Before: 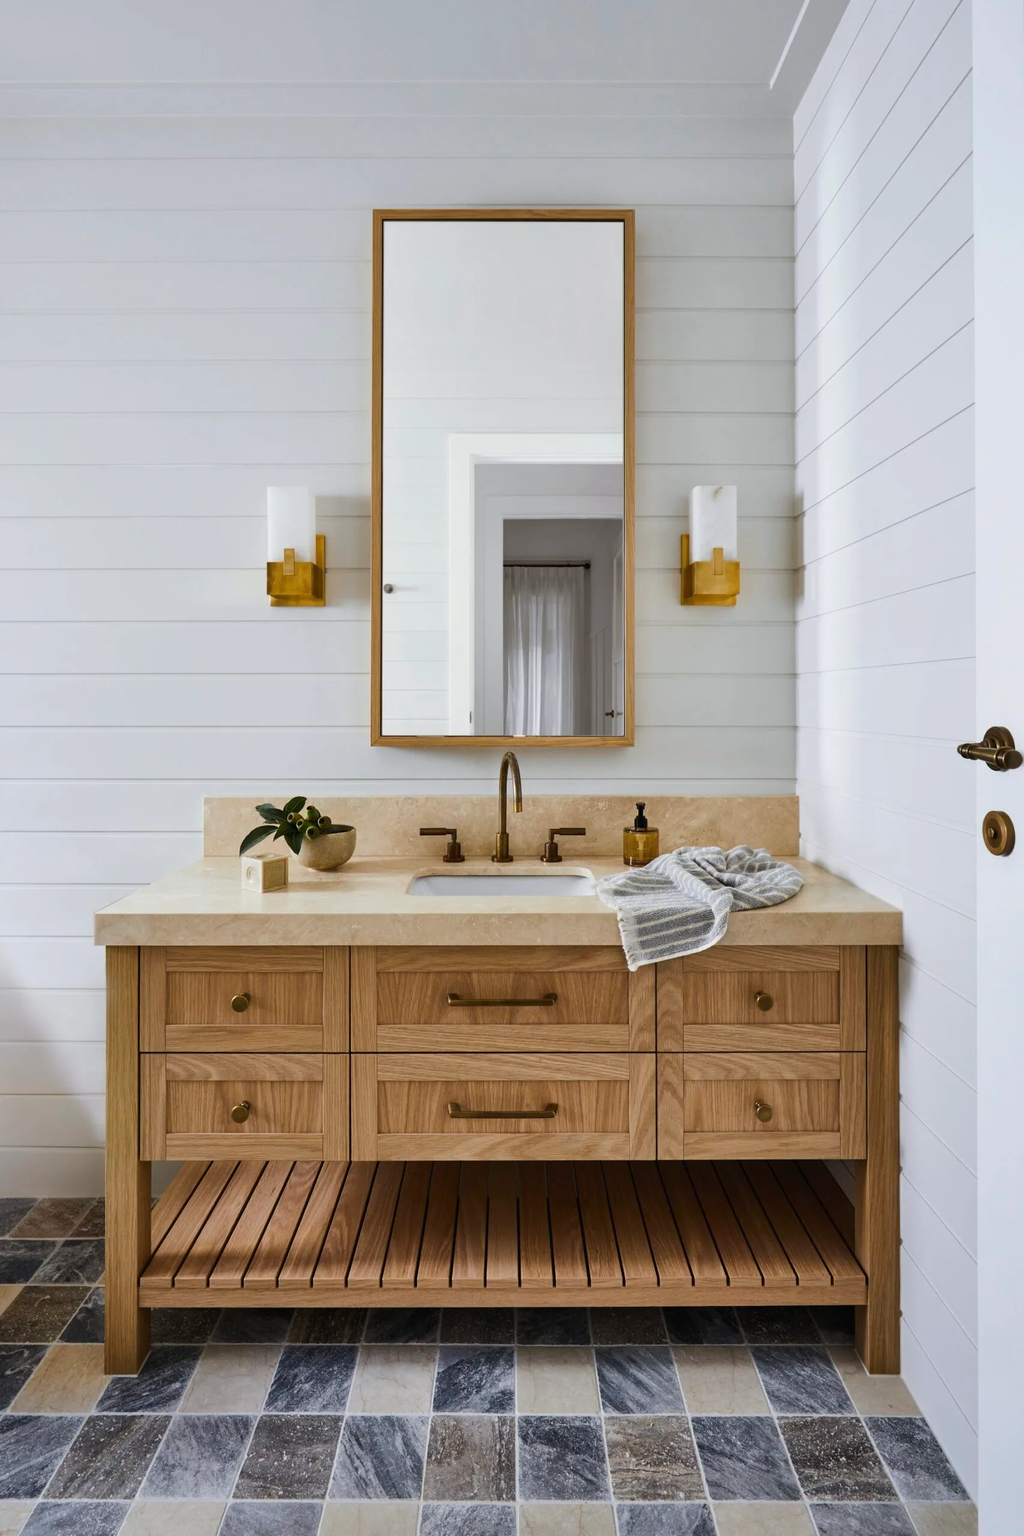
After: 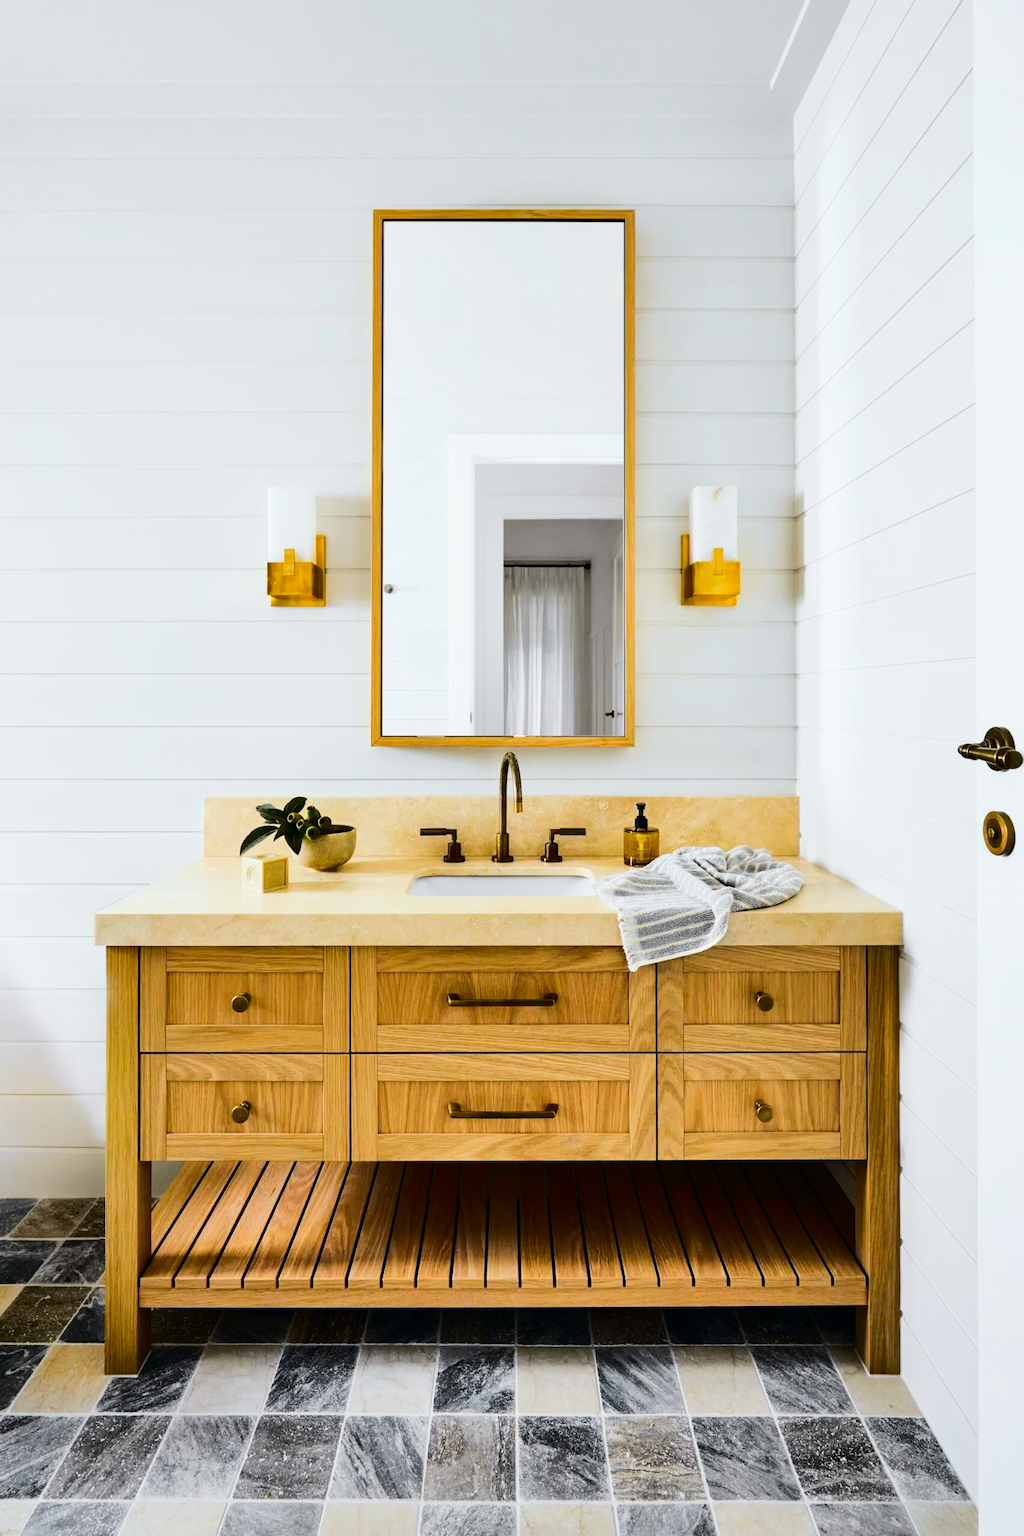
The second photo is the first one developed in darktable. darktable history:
tone curve: curves: ch0 [(0, 0) (0.11, 0.061) (0.256, 0.259) (0.398, 0.494) (0.498, 0.611) (0.65, 0.757) (0.835, 0.883) (1, 0.961)]; ch1 [(0, 0) (0.346, 0.307) (0.408, 0.369) (0.453, 0.457) (0.482, 0.479) (0.502, 0.498) (0.521, 0.51) (0.553, 0.554) (0.618, 0.65) (0.693, 0.727) (1, 1)]; ch2 [(0, 0) (0.366, 0.337) (0.434, 0.46) (0.485, 0.494) (0.5, 0.494) (0.511, 0.508) (0.537, 0.55) (0.579, 0.599) (0.621, 0.693) (1, 1)], color space Lab, independent channels, preserve colors none
levels: mode automatic, levels [0, 0.435, 0.917]
tone equalizer: -8 EV -0.387 EV, -7 EV -0.405 EV, -6 EV -0.352 EV, -5 EV -0.237 EV, -3 EV 0.256 EV, -2 EV 0.337 EV, -1 EV 0.413 EV, +0 EV 0.417 EV, smoothing diameter 2.02%, edges refinement/feathering 21.52, mask exposure compensation -1.57 EV, filter diffusion 5
contrast brightness saturation: saturation 0.131
